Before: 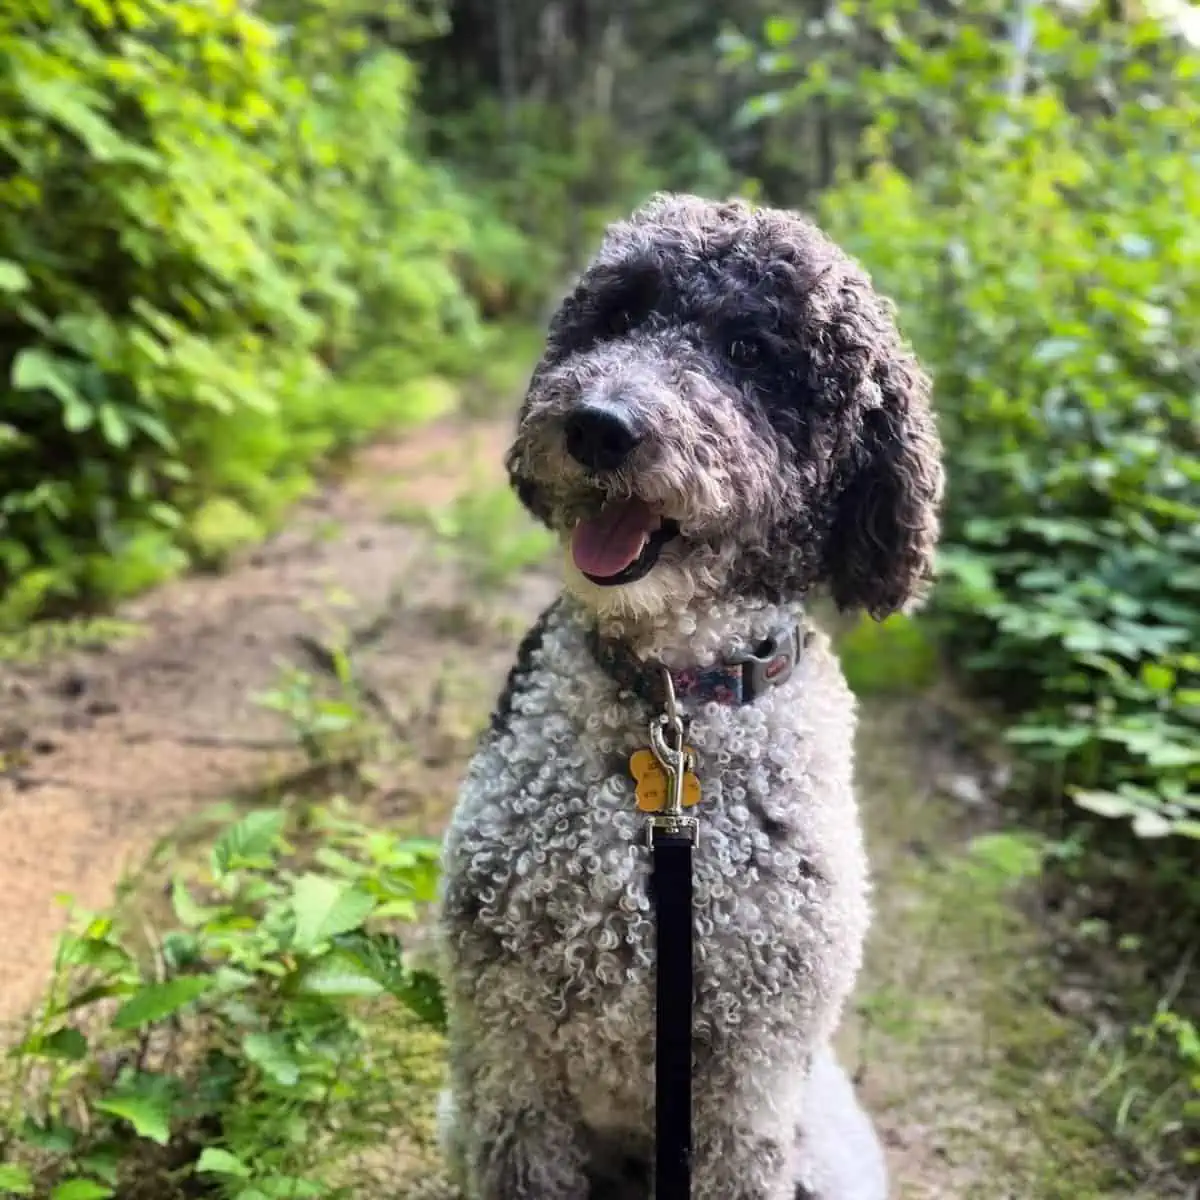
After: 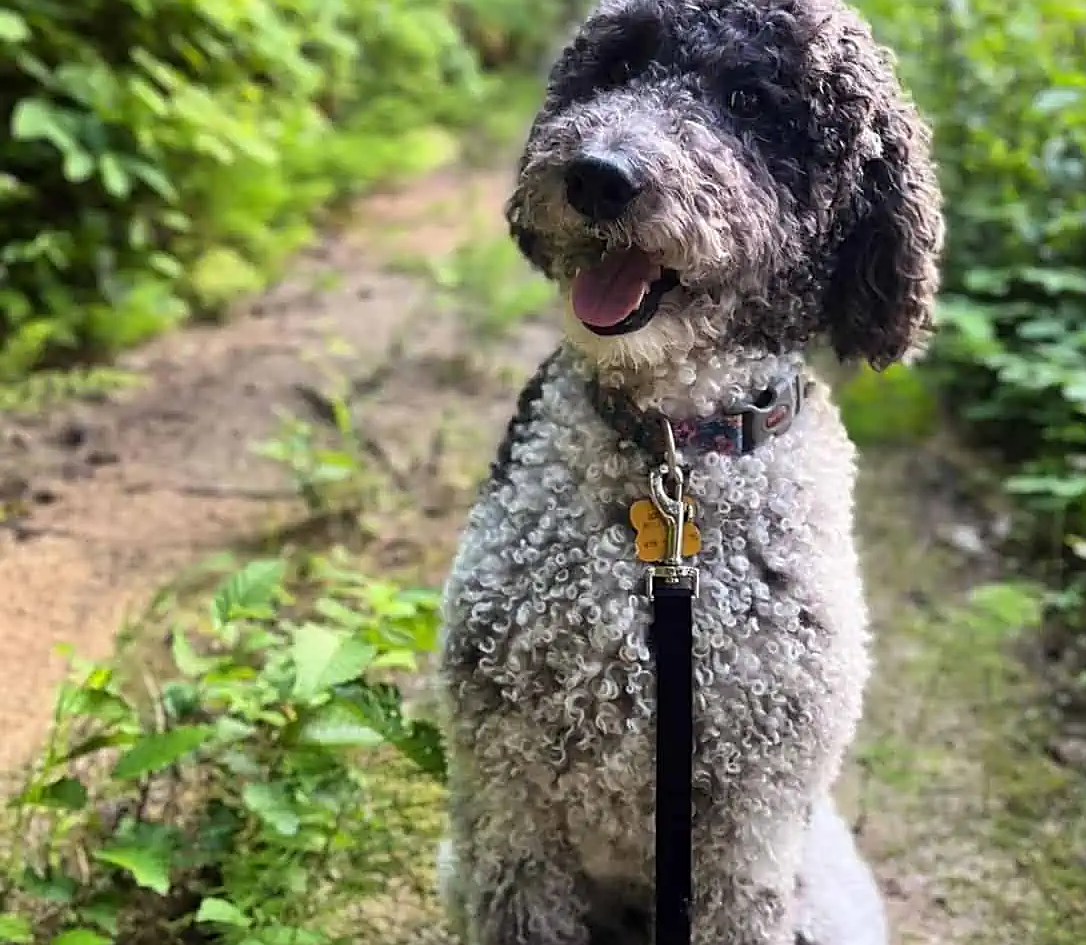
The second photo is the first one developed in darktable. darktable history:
sharpen: on, module defaults
crop: top 20.916%, right 9.437%, bottom 0.316%
exposure: compensate highlight preservation false
